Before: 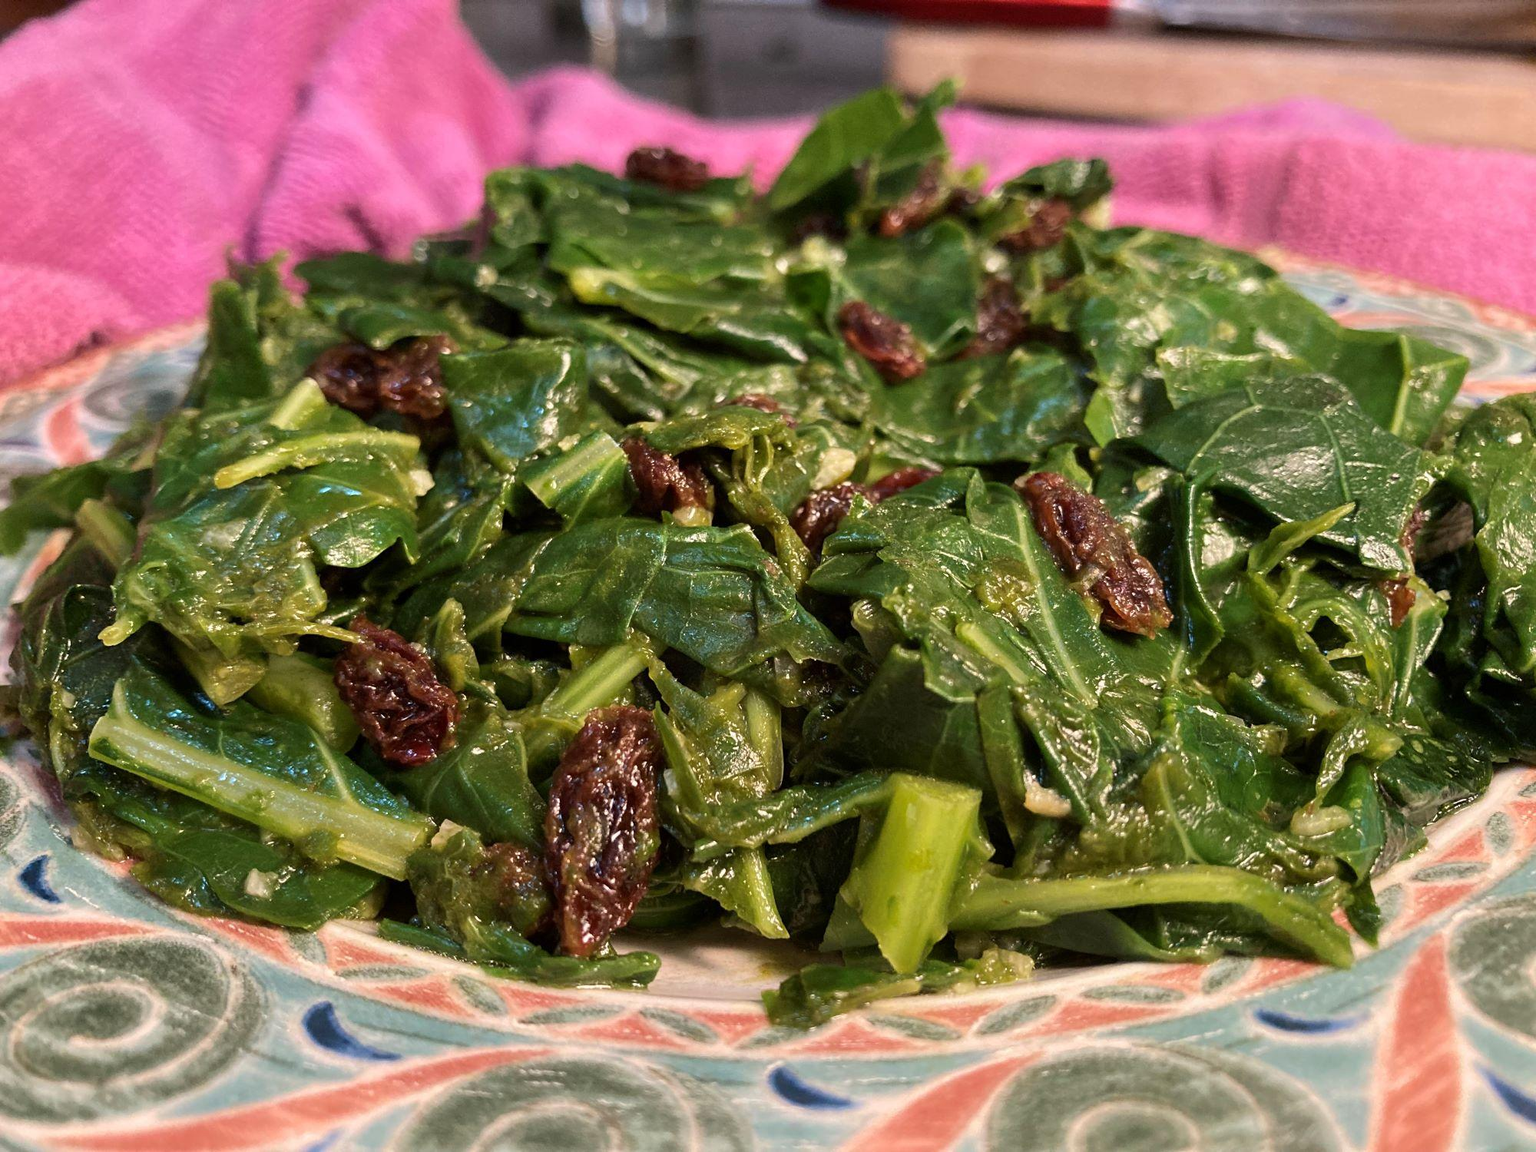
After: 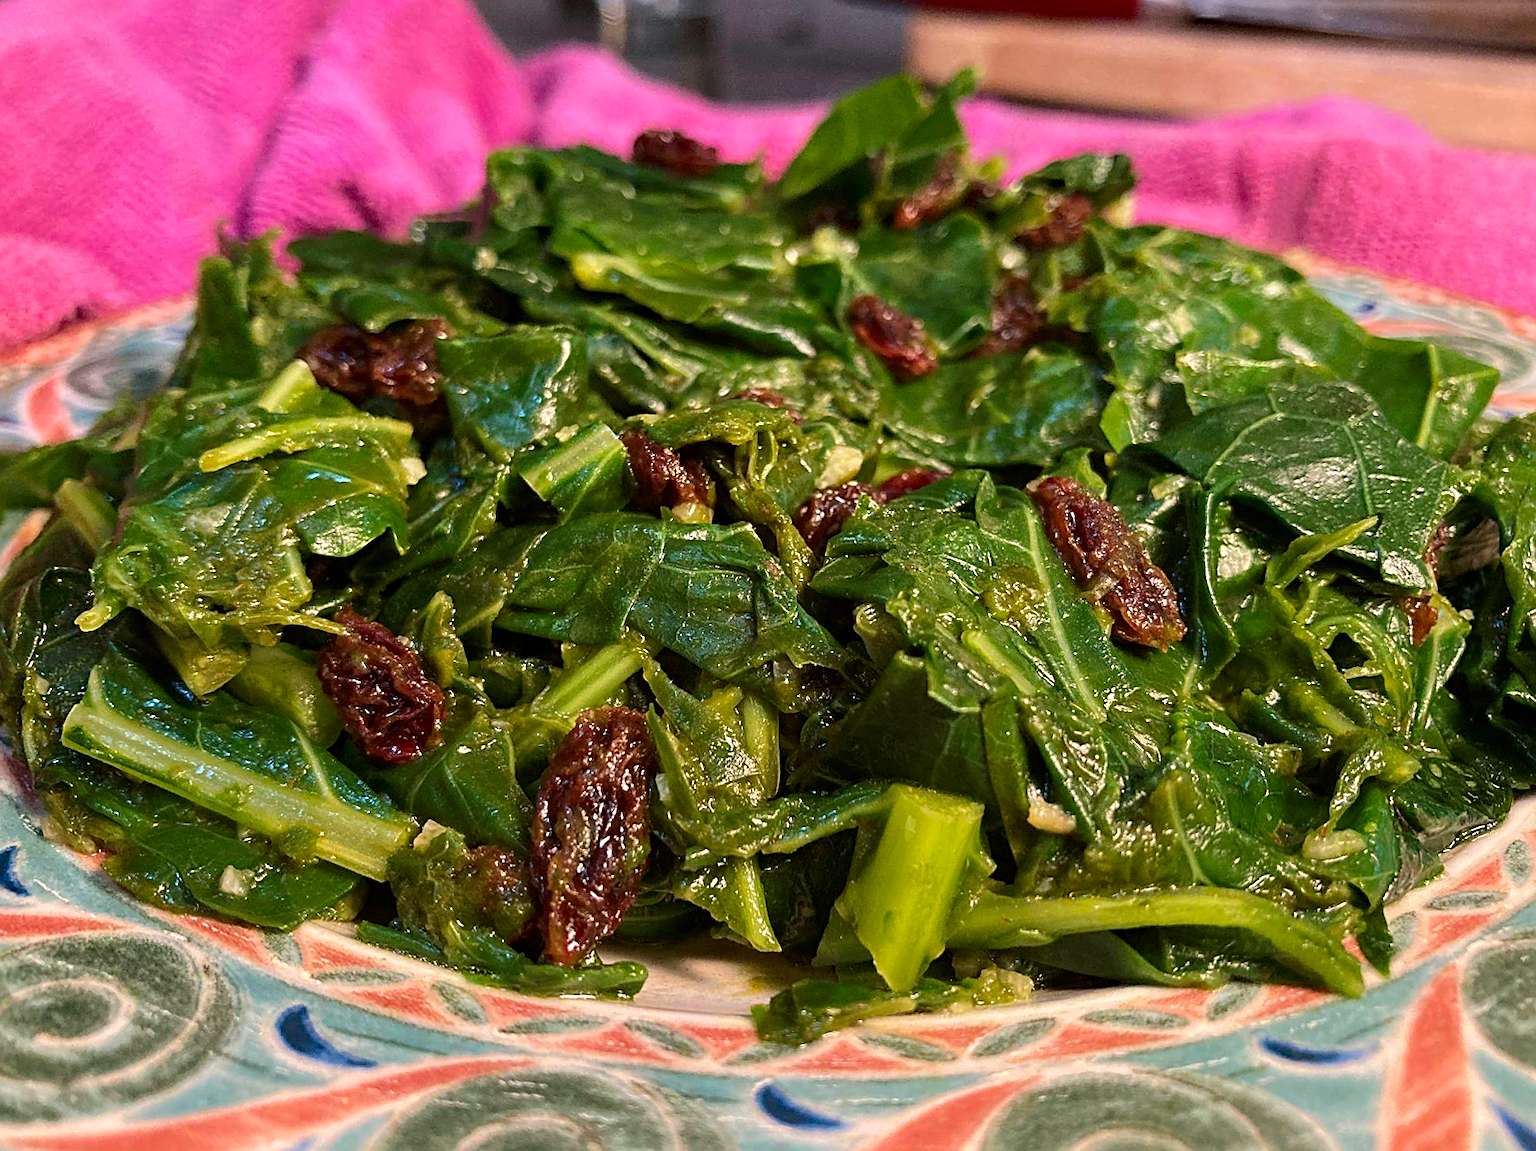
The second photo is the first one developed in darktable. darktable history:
crop and rotate: angle -1.48°
sharpen: amount 0.595
contrast brightness saturation: contrast 0.078, saturation 0.2
haze removal: adaptive false
